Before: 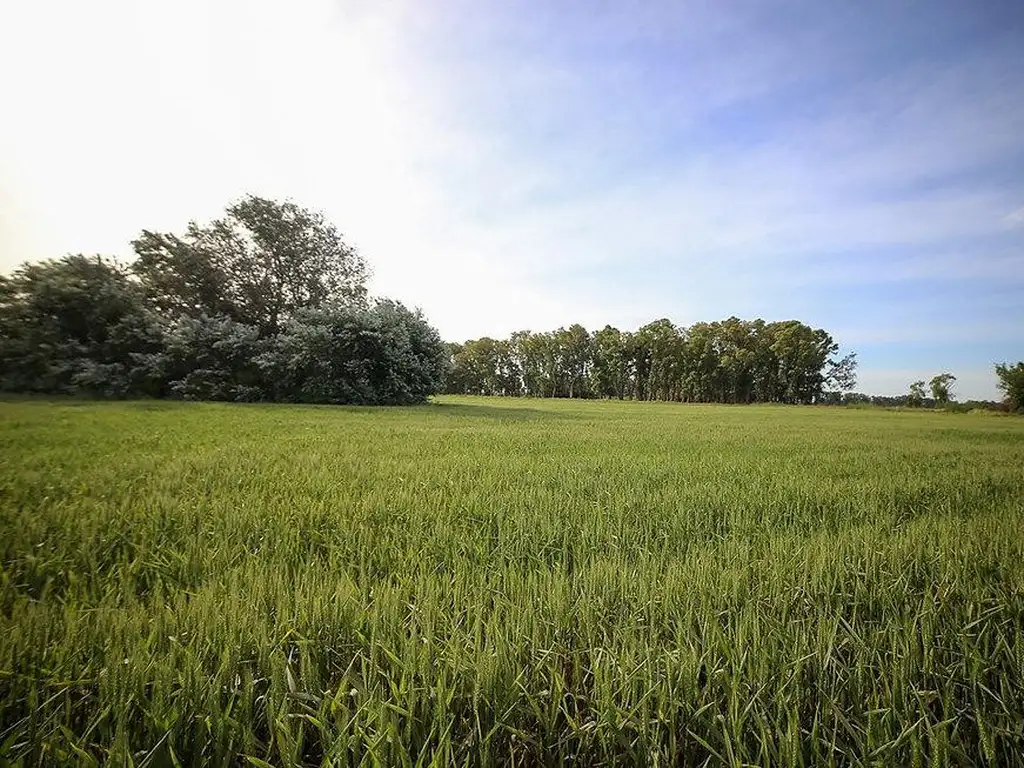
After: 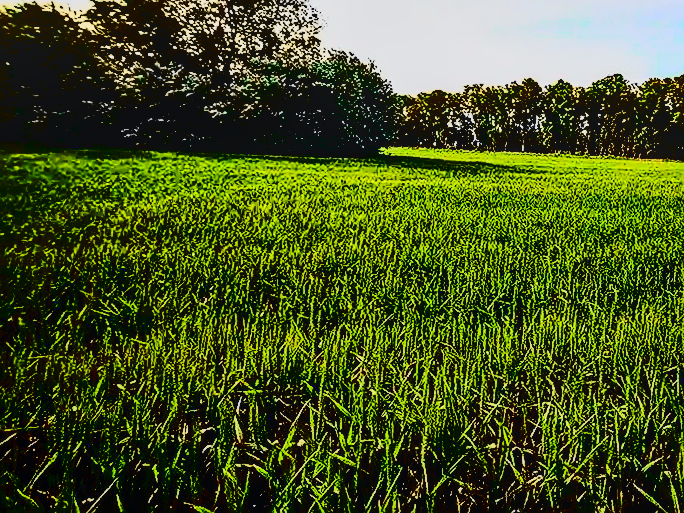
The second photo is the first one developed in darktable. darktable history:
local contrast: on, module defaults
filmic rgb: black relative exposure -7.65 EV, white relative exposure 4.56 EV, hardness 3.61, color science v6 (2022)
crop and rotate: angle -0.82°, left 3.85%, top 31.828%, right 27.992%
contrast brightness saturation: contrast 0.77, brightness -1, saturation 1
exposure: exposure -0.021 EV, compensate highlight preservation false
sharpen: on, module defaults
tone curve: curves: ch0 [(0, 0) (0.071, 0.047) (0.266, 0.26) (0.491, 0.552) (0.753, 0.818) (1, 0.983)]; ch1 [(0, 0) (0.346, 0.307) (0.408, 0.369) (0.463, 0.443) (0.482, 0.493) (0.502, 0.5) (0.517, 0.518) (0.55, 0.573) (0.597, 0.641) (0.651, 0.709) (1, 1)]; ch2 [(0, 0) (0.346, 0.34) (0.434, 0.46) (0.485, 0.494) (0.5, 0.494) (0.517, 0.506) (0.535, 0.545) (0.583, 0.634) (0.625, 0.686) (1, 1)], color space Lab, independent channels, preserve colors none
contrast equalizer: octaves 7, y [[0.627 ×6], [0.563 ×6], [0 ×6], [0 ×6], [0 ×6]]
